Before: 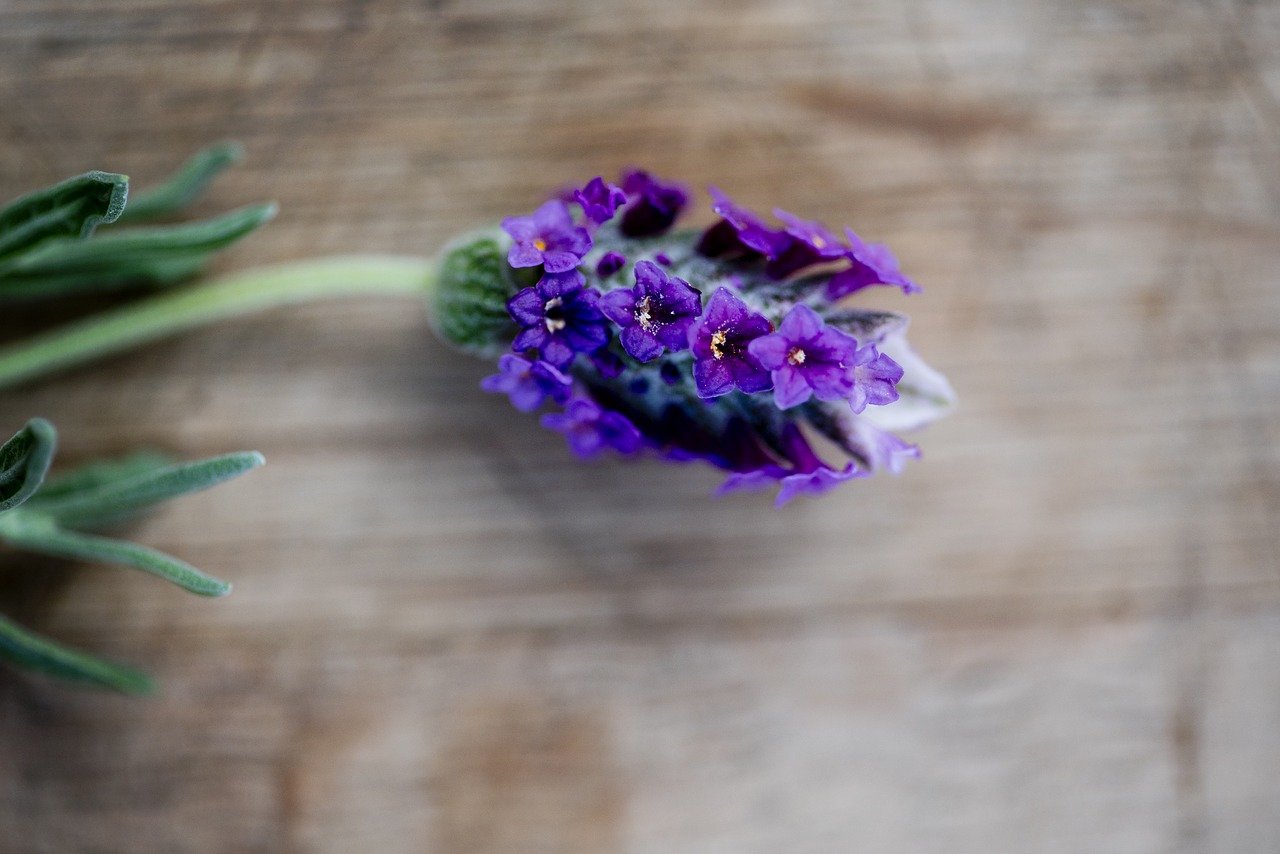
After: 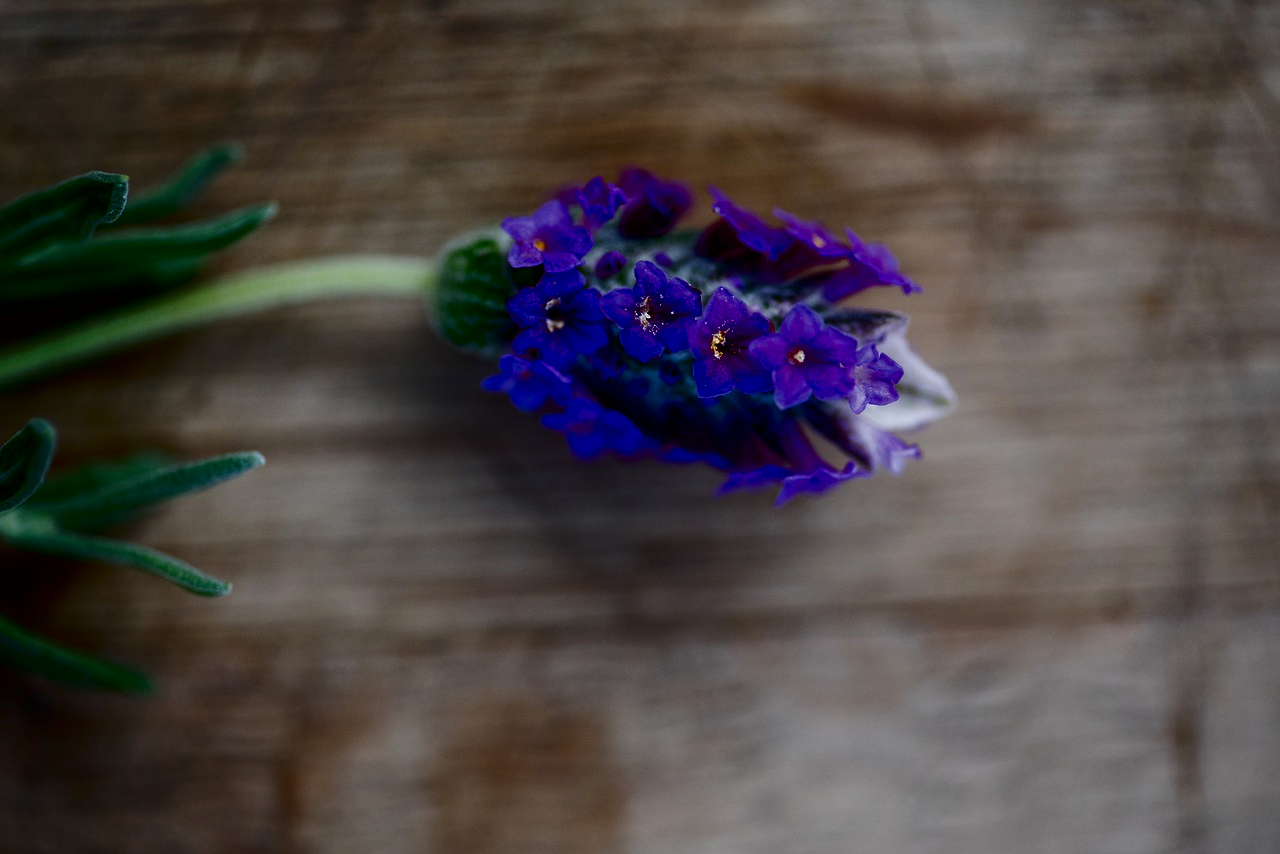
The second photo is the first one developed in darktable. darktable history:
contrast brightness saturation: contrast 0.09, brightness -0.575, saturation 0.171
